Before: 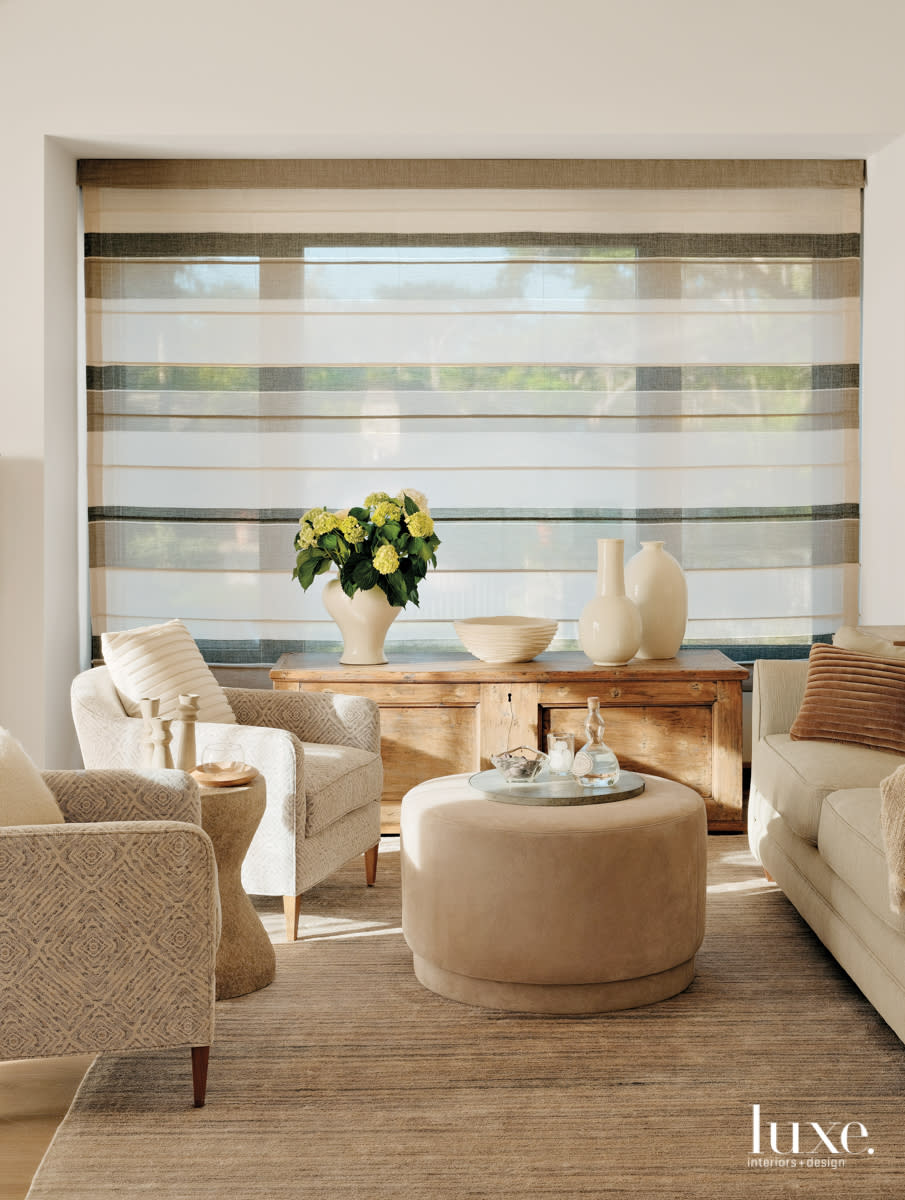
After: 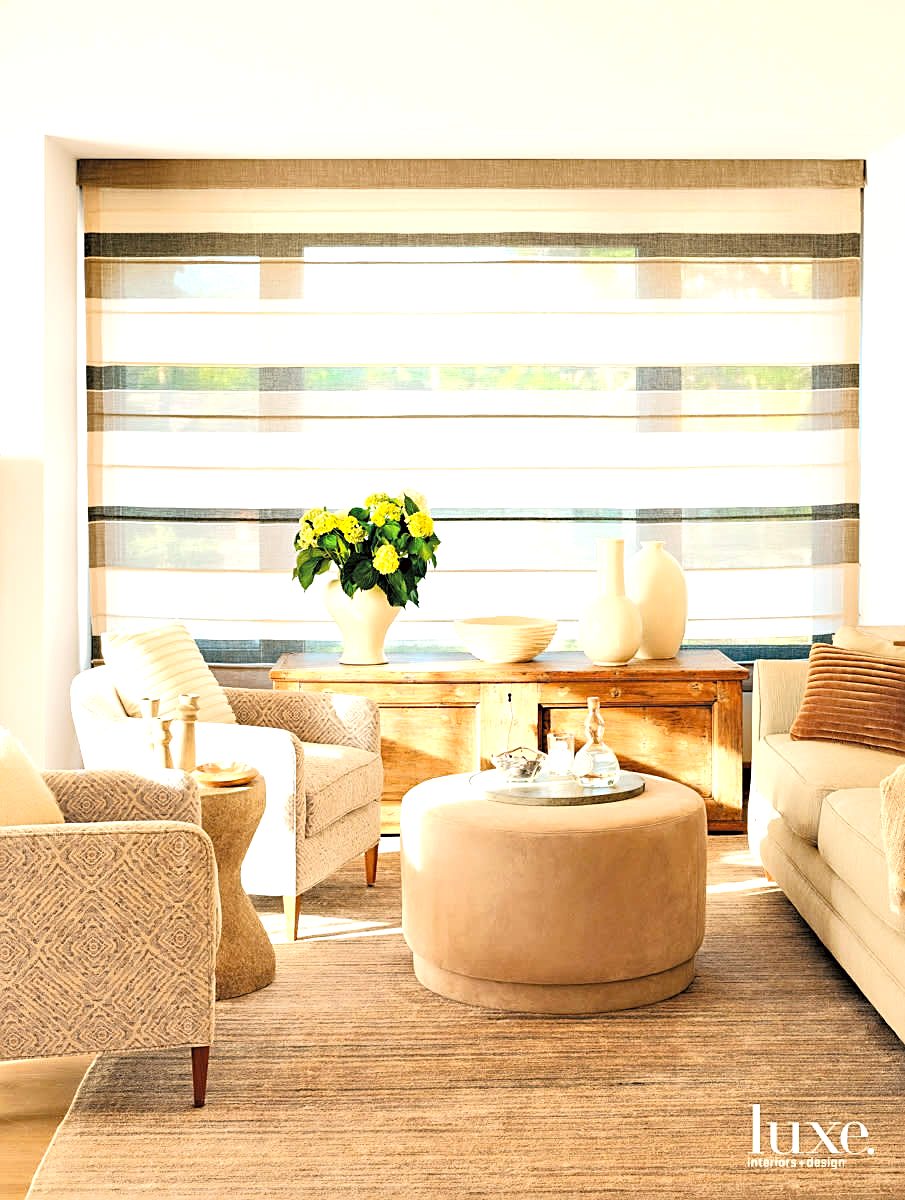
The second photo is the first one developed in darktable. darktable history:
tone curve: curves: ch0 [(0.013, 0) (0.061, 0.068) (0.239, 0.256) (0.502, 0.505) (0.683, 0.676) (0.761, 0.773) (0.858, 0.858) (0.987, 0.945)]; ch1 [(0, 0) (0.172, 0.123) (0.304, 0.267) (0.414, 0.395) (0.472, 0.473) (0.502, 0.508) (0.521, 0.528) (0.583, 0.595) (0.654, 0.673) (0.728, 0.761) (1, 1)]; ch2 [(0, 0) (0.411, 0.424) (0.485, 0.476) (0.502, 0.502) (0.553, 0.557) (0.57, 0.576) (1, 1)], color space Lab, independent channels, preserve colors none
color balance: contrast 6.48%, output saturation 113.3%
sharpen: on, module defaults
exposure: black level correction 0, exposure 1 EV, compensate exposure bias true, compensate highlight preservation false
